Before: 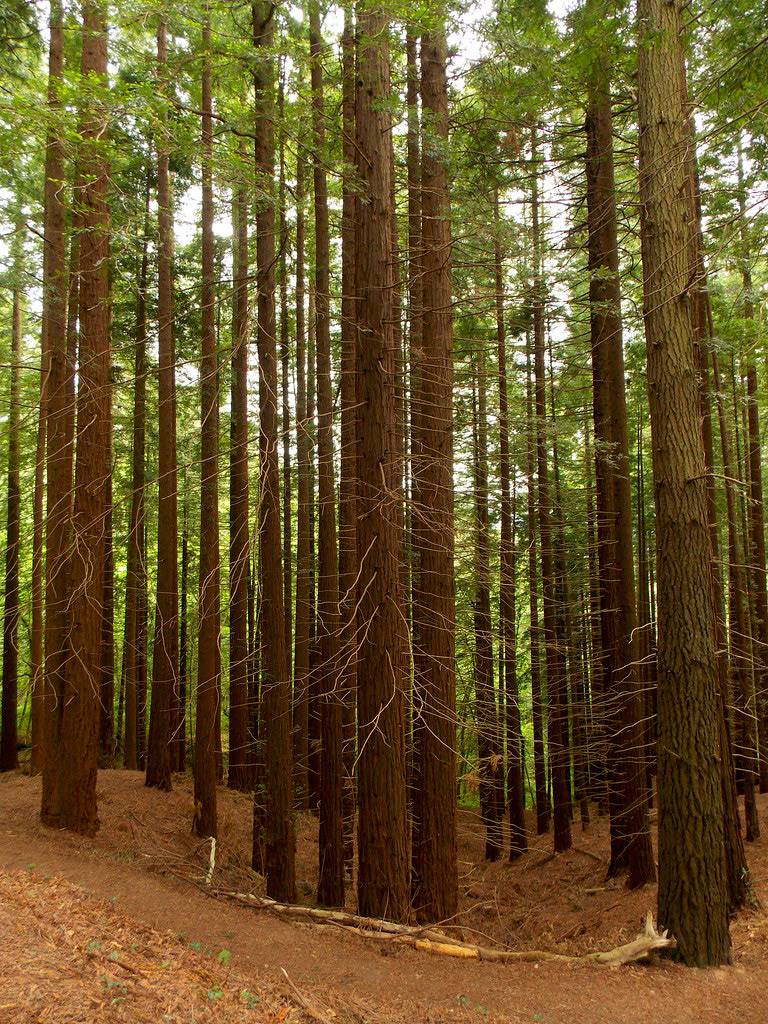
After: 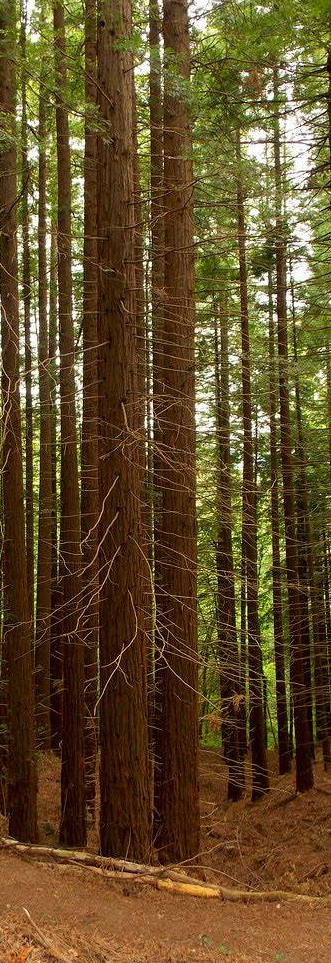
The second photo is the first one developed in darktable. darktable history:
crop: left 33.619%, top 5.956%, right 23.155%
